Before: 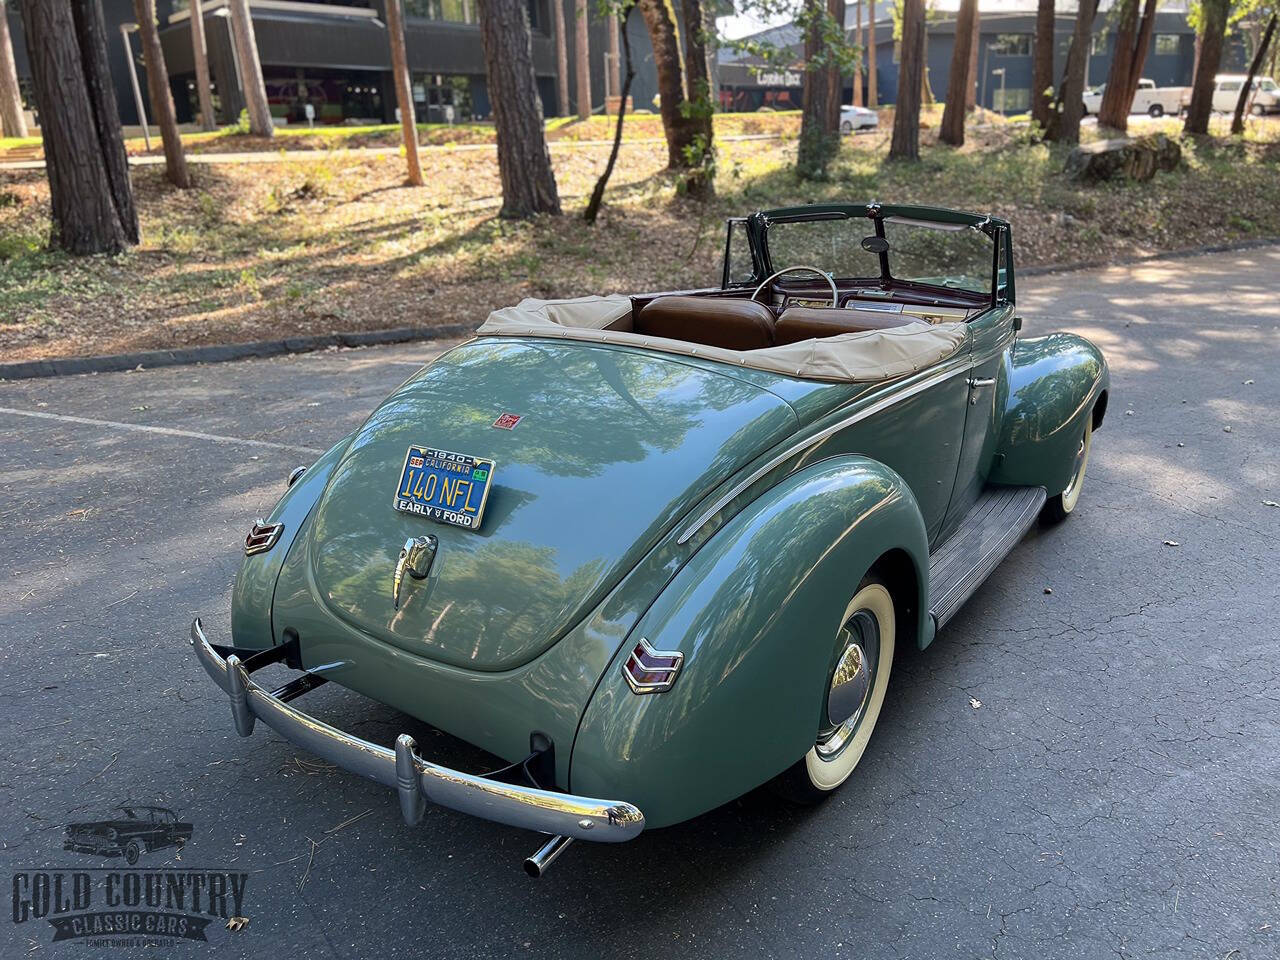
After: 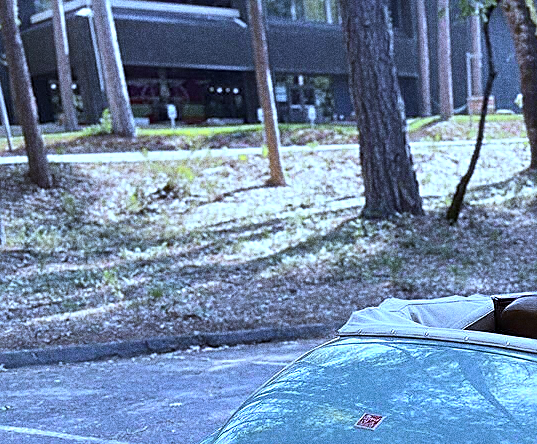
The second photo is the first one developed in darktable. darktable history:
color zones: curves: ch0 [(0.018, 0.548) (0.224, 0.64) (0.425, 0.447) (0.675, 0.575) (0.732, 0.579)]; ch1 [(0.066, 0.487) (0.25, 0.5) (0.404, 0.43) (0.75, 0.421) (0.956, 0.421)]; ch2 [(0.044, 0.561) (0.215, 0.465) (0.399, 0.544) (0.465, 0.548) (0.614, 0.447) (0.724, 0.43) (0.882, 0.623) (0.956, 0.632)]
grain: strength 49.07%
crop and rotate: left 10.817%, top 0.062%, right 47.194%, bottom 53.626%
sharpen: on, module defaults
white balance: red 0.766, blue 1.537
